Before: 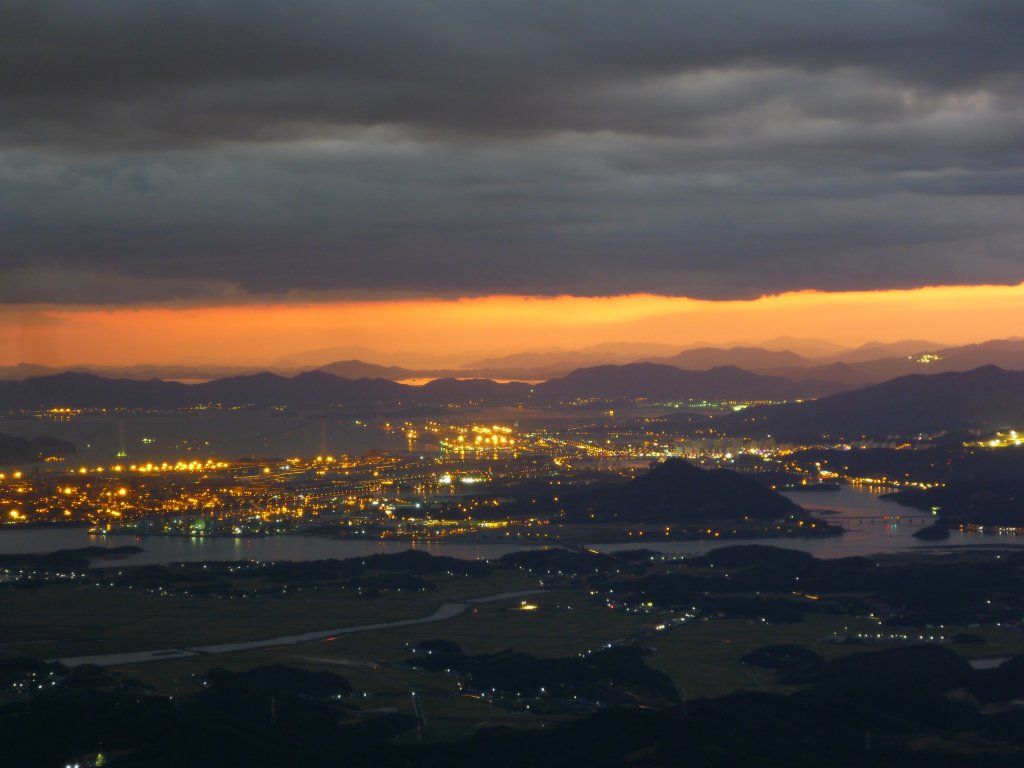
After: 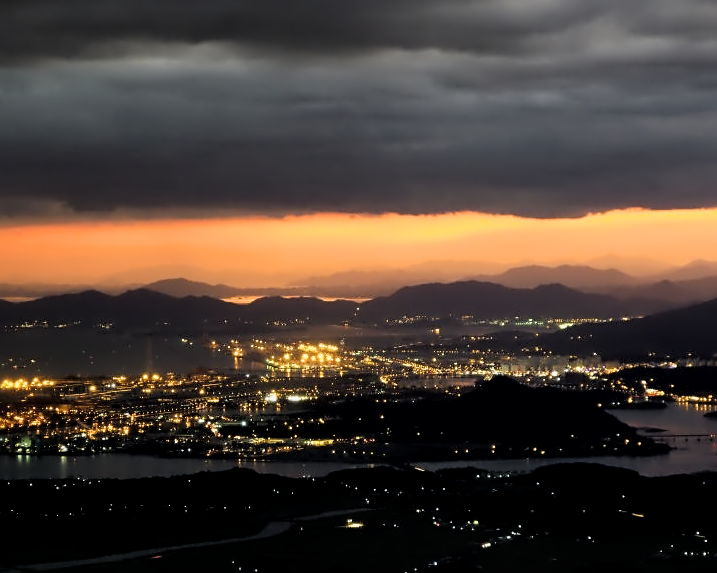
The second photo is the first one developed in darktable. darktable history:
filmic rgb: black relative exposure -5.08 EV, white relative exposure 3.56 EV, hardness 3.16, contrast 1.516, highlights saturation mix -49.99%, iterations of high-quality reconstruction 0
crop and rotate: left 17.083%, top 10.748%, right 12.828%, bottom 14.604%
contrast equalizer: y [[0.5 ×6], [0.5 ×6], [0.5 ×6], [0, 0.033, 0.067, 0.1, 0.133, 0.167], [0, 0.05, 0.1, 0.15, 0.2, 0.25]], mix 0.598
local contrast: mode bilateral grid, contrast 19, coarseness 51, detail 150%, midtone range 0.2
sharpen: on, module defaults
